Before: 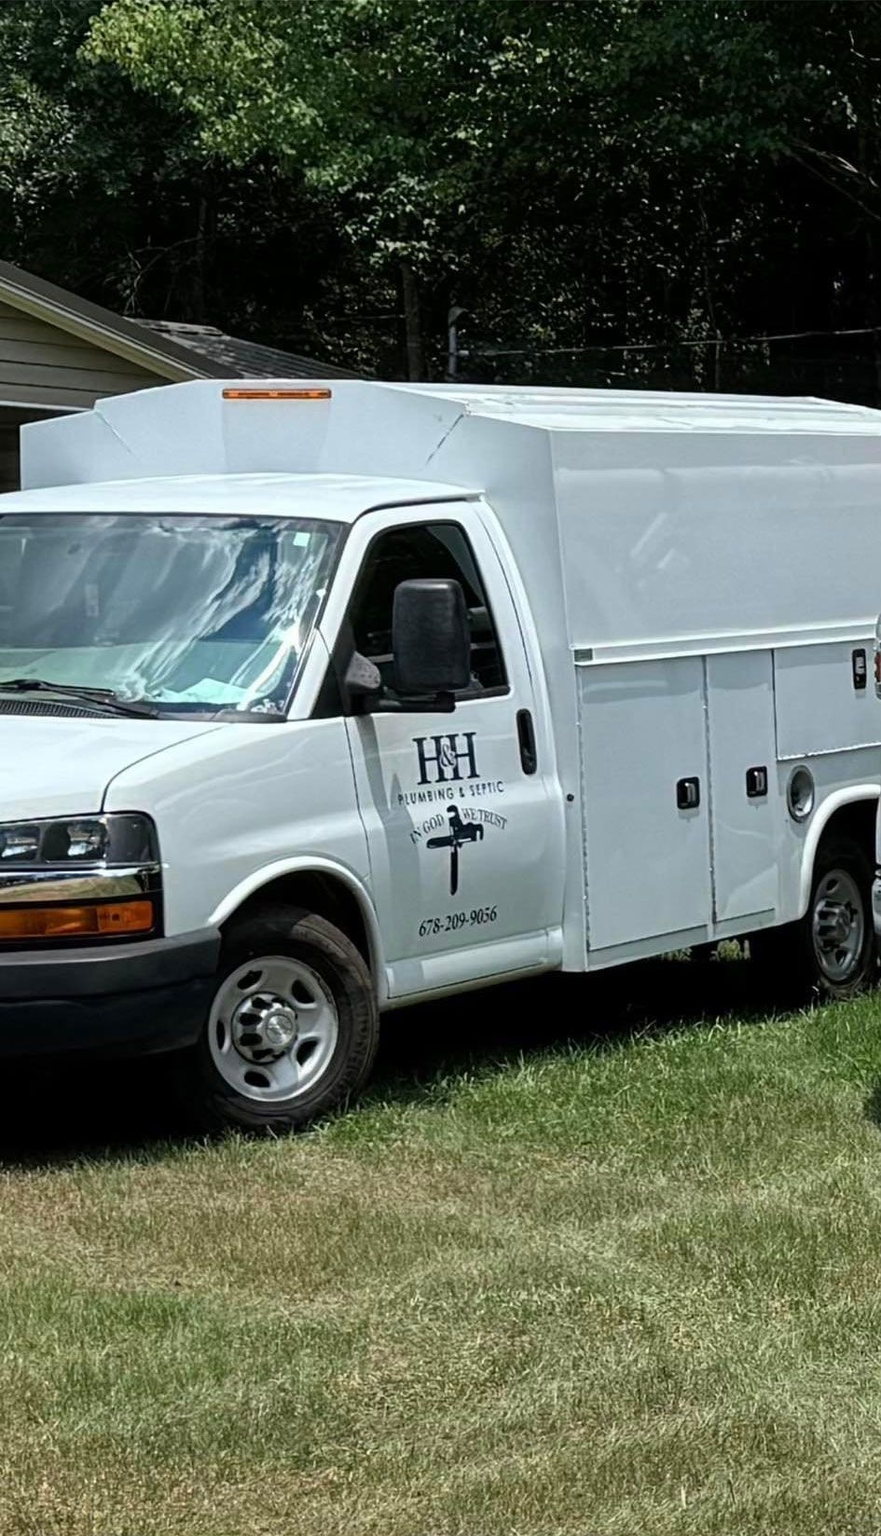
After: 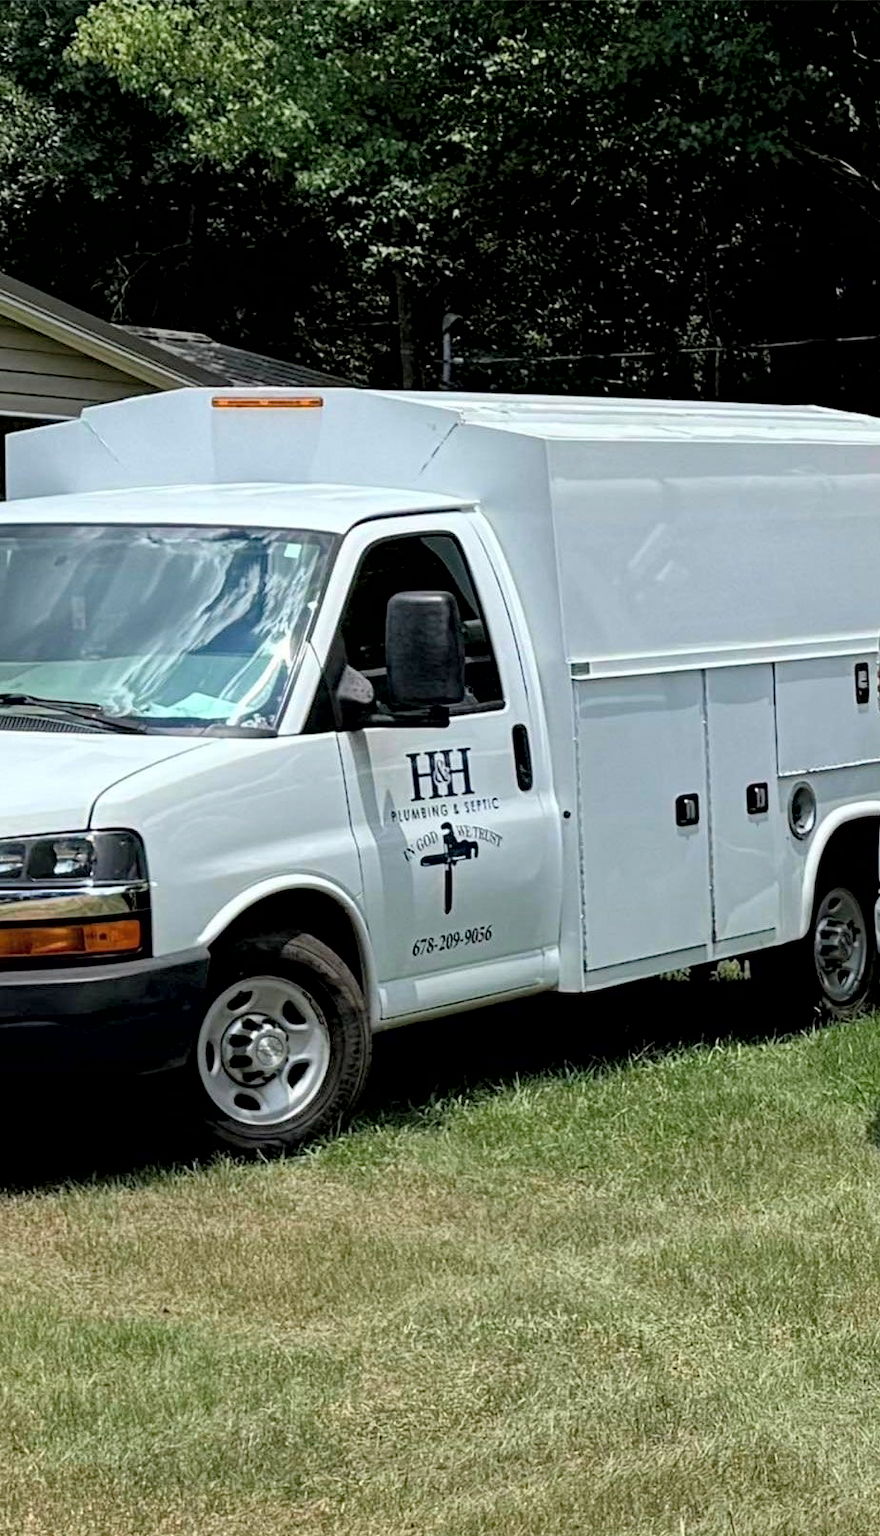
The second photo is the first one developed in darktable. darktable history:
exposure: black level correction 0.005, exposure 0.001 EV, compensate highlight preservation false
contrast brightness saturation: brightness 0.13
haze removal: compatibility mode true, adaptive false
crop: left 1.743%, right 0.268%, bottom 2.011%
